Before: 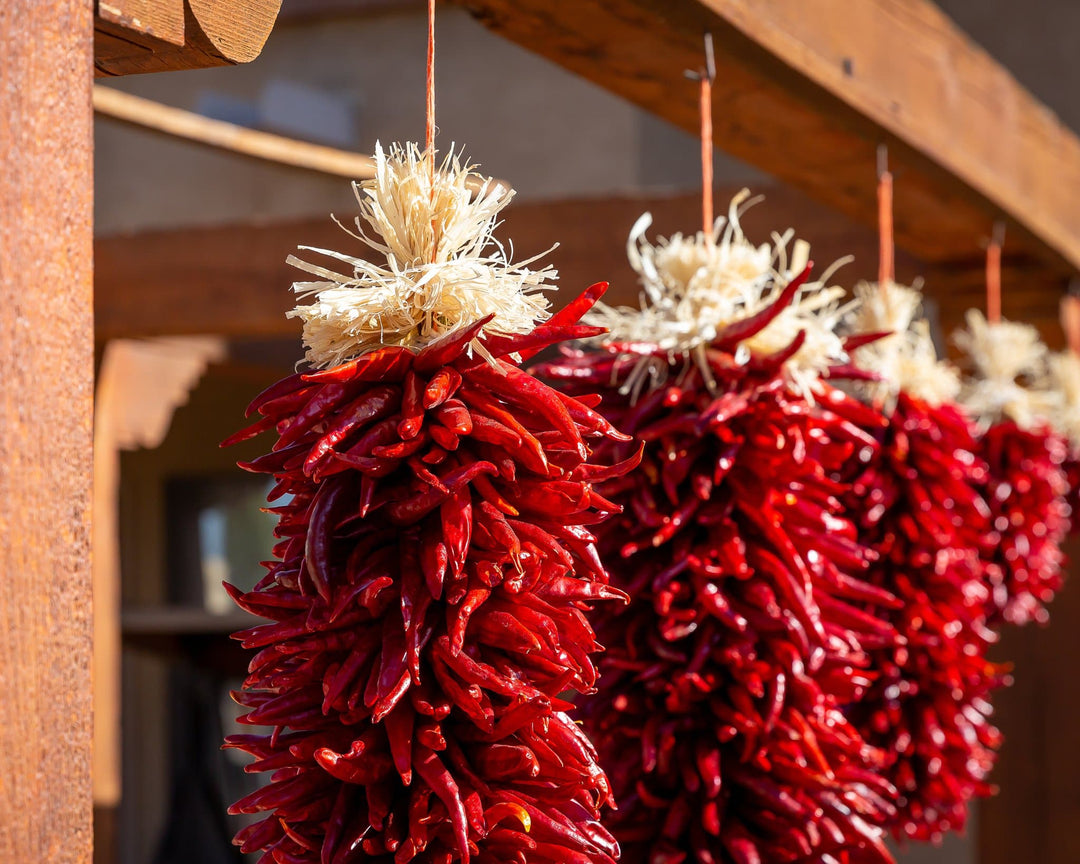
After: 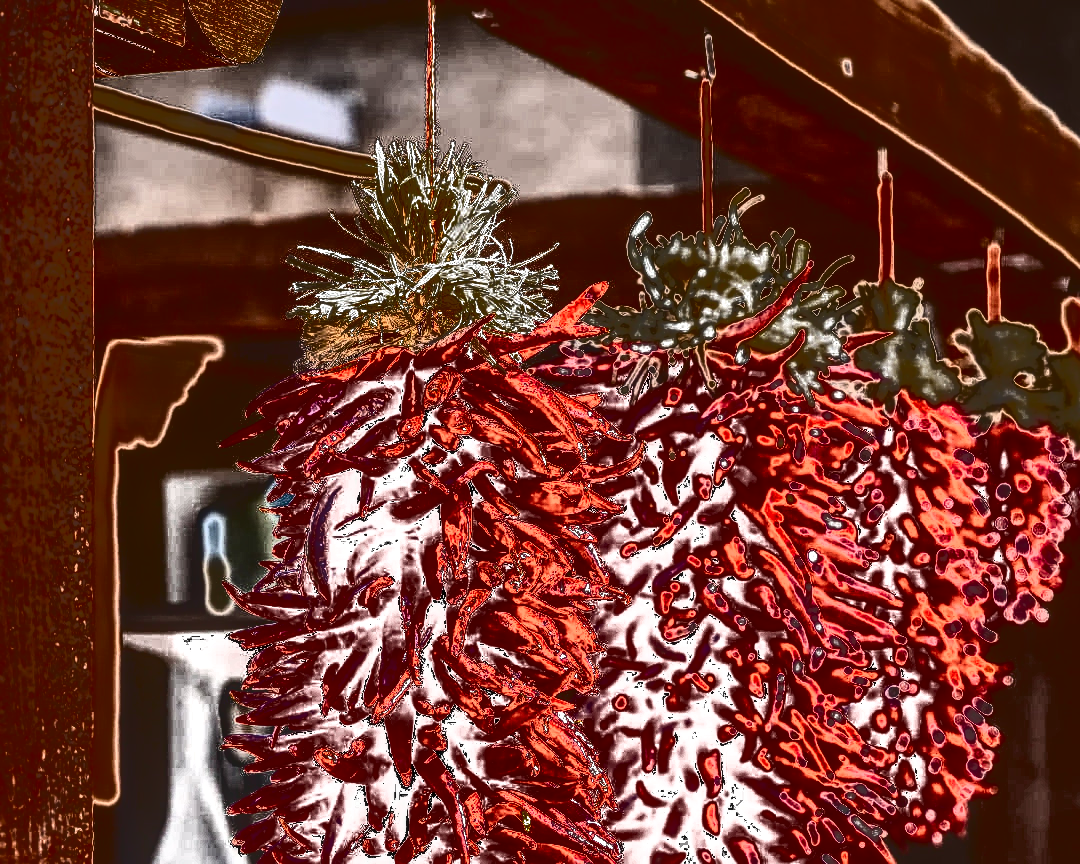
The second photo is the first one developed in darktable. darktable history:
local contrast: highlights 58%, detail 145%
tone curve: curves: ch0 [(0, 0) (0.003, 0.99) (0.011, 0.983) (0.025, 0.934) (0.044, 0.719) (0.069, 0.382) (0.1, 0.204) (0.136, 0.093) (0.177, 0.094) (0.224, 0.093) (0.277, 0.098) (0.335, 0.214) (0.399, 0.616) (0.468, 0.827) (0.543, 0.464) (0.623, 0.145) (0.709, 0.127) (0.801, 0.187) (0.898, 0.203) (1, 1)], color space Lab, independent channels, preserve colors none
sharpen: on, module defaults
